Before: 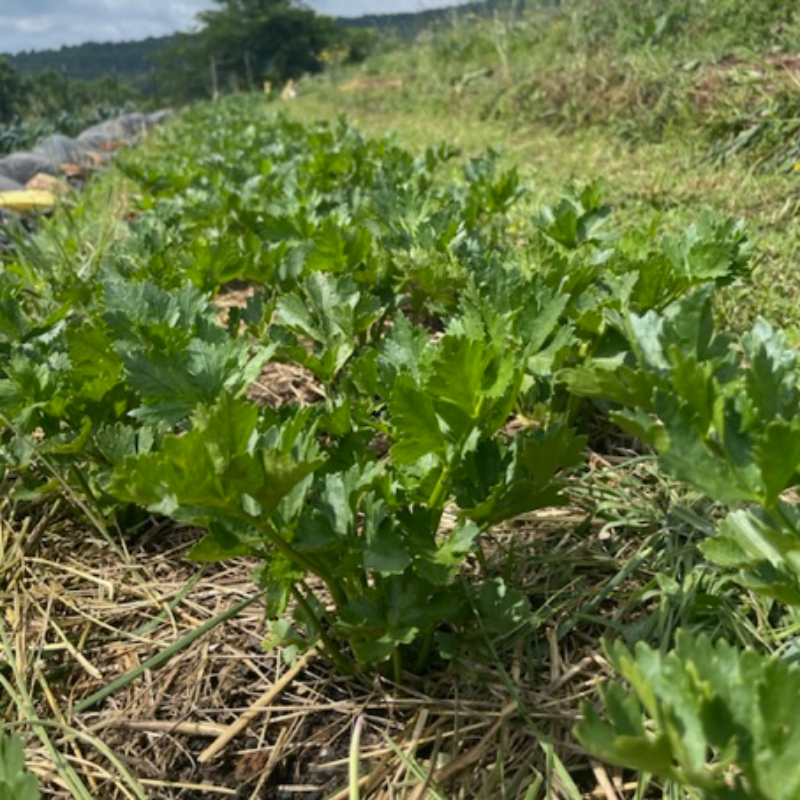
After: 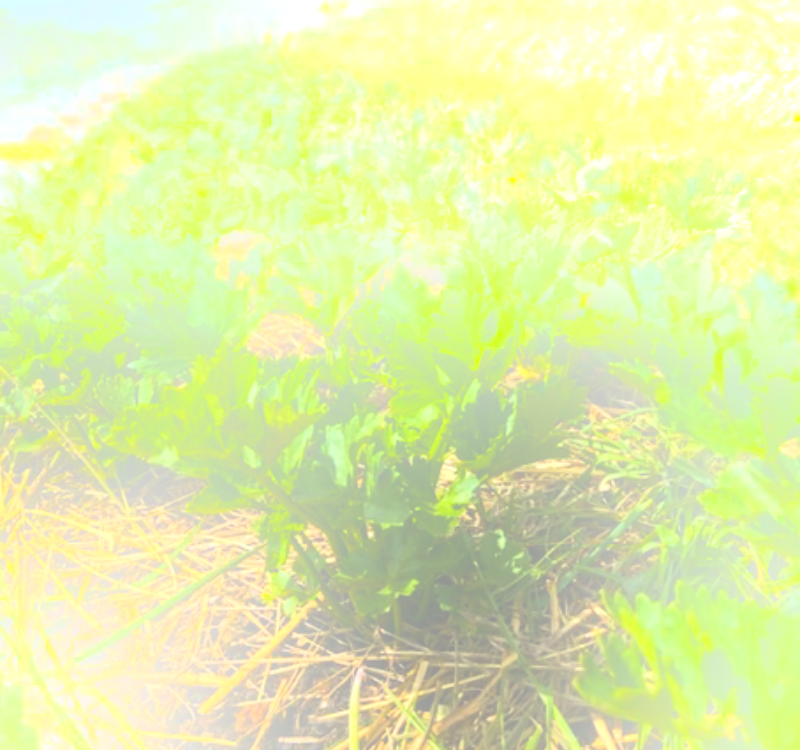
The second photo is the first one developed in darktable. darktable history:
color balance rgb: global offset › luminance 0.71%, perceptual saturation grading › global saturation -11.5%, perceptual brilliance grading › highlights 17.77%, perceptual brilliance grading › mid-tones 31.71%, perceptual brilliance grading › shadows -31.01%, global vibrance 50%
crop and rotate: top 6.25%
bloom: size 25%, threshold 5%, strength 90%
local contrast: on, module defaults
